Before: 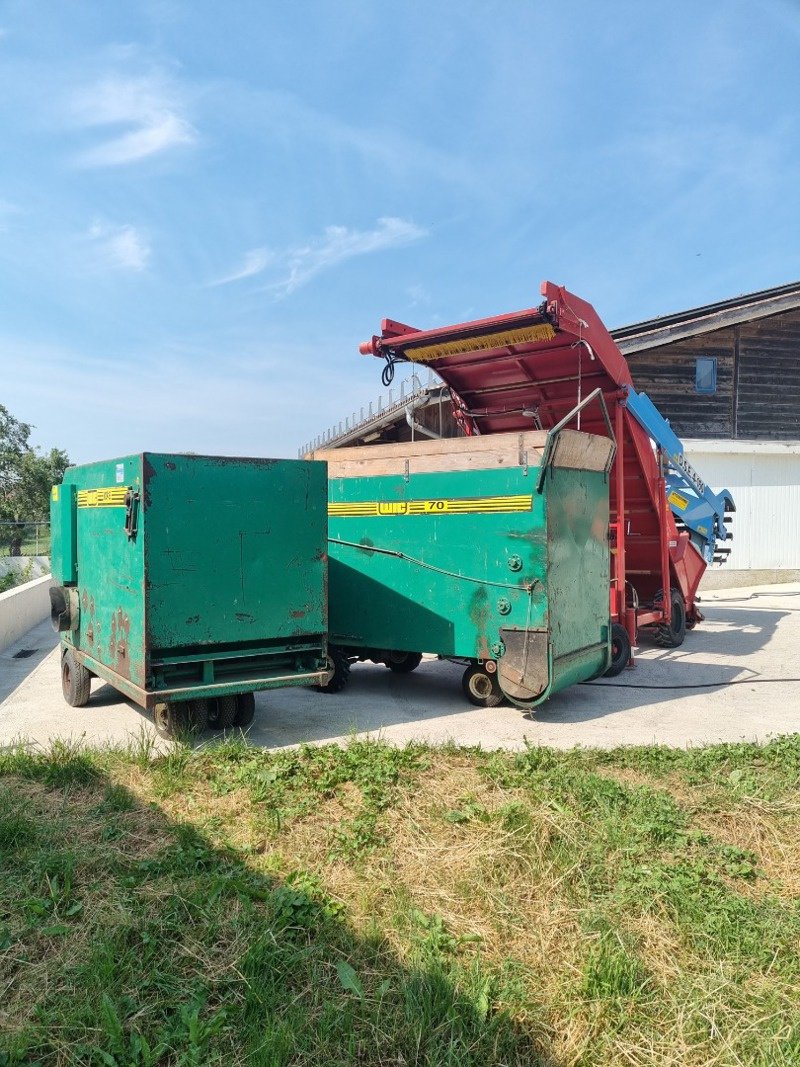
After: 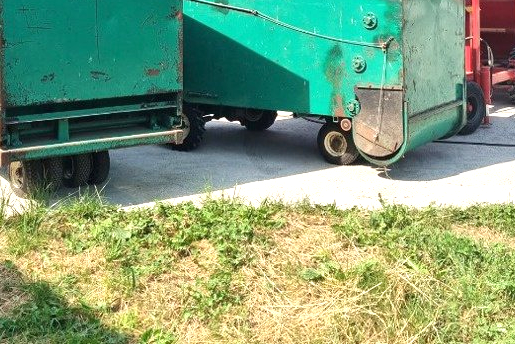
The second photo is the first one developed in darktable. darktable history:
crop: left 18.225%, top 50.874%, right 17.377%, bottom 16.806%
exposure: black level correction 0, exposure 0.696 EV, compensate highlight preservation false
